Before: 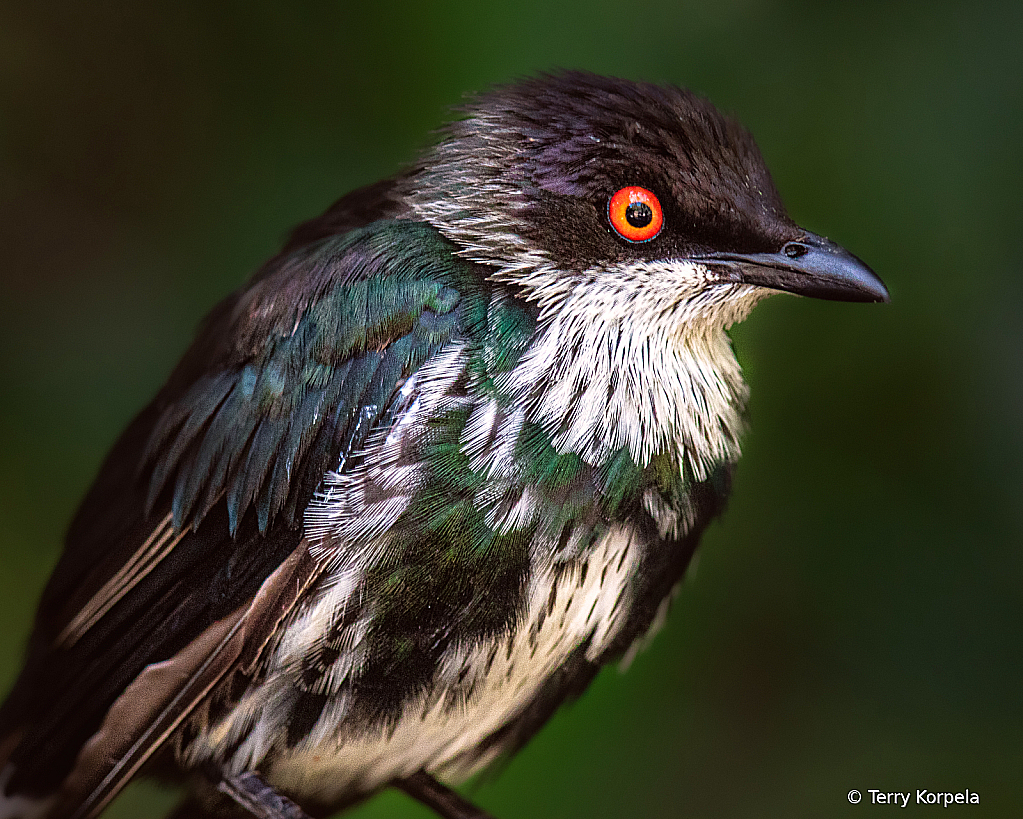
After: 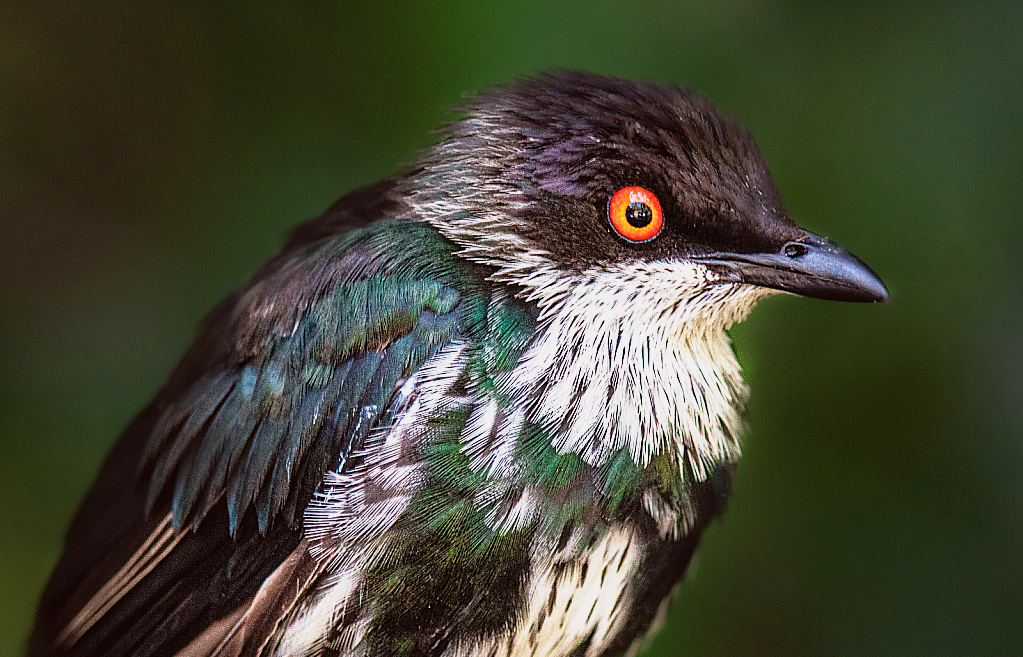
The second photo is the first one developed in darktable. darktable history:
crop: bottom 19.714%
exposure: compensate exposure bias true, compensate highlight preservation false
base curve: curves: ch0 [(0, 0) (0.088, 0.125) (0.176, 0.251) (0.354, 0.501) (0.613, 0.749) (1, 0.877)], preserve colors none
